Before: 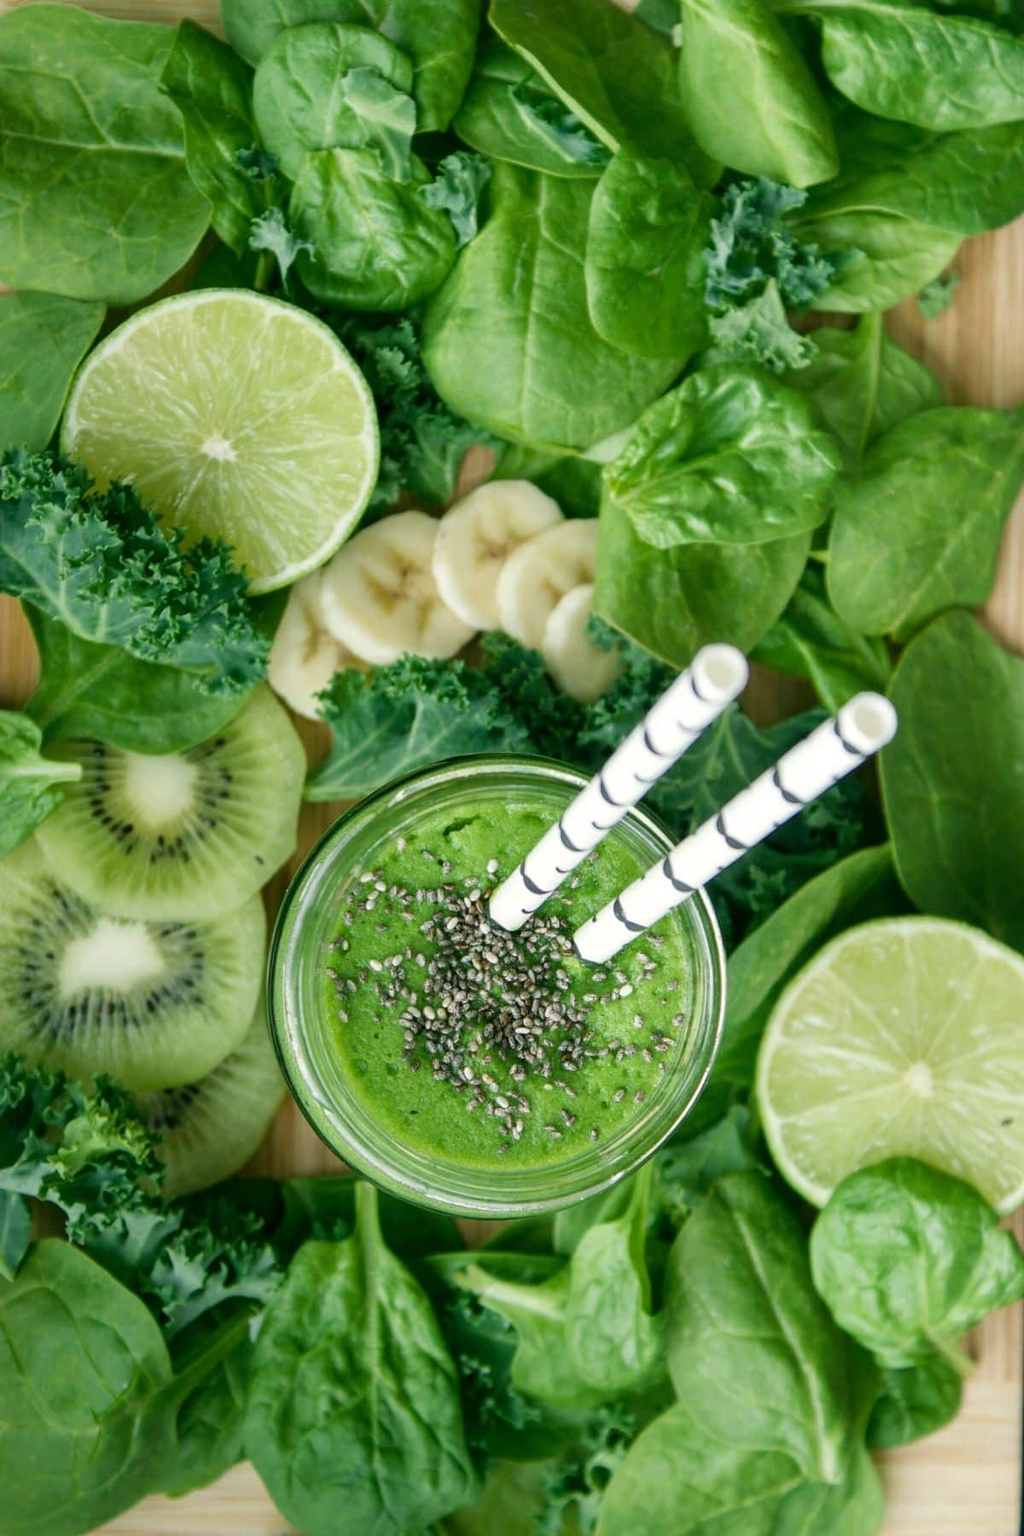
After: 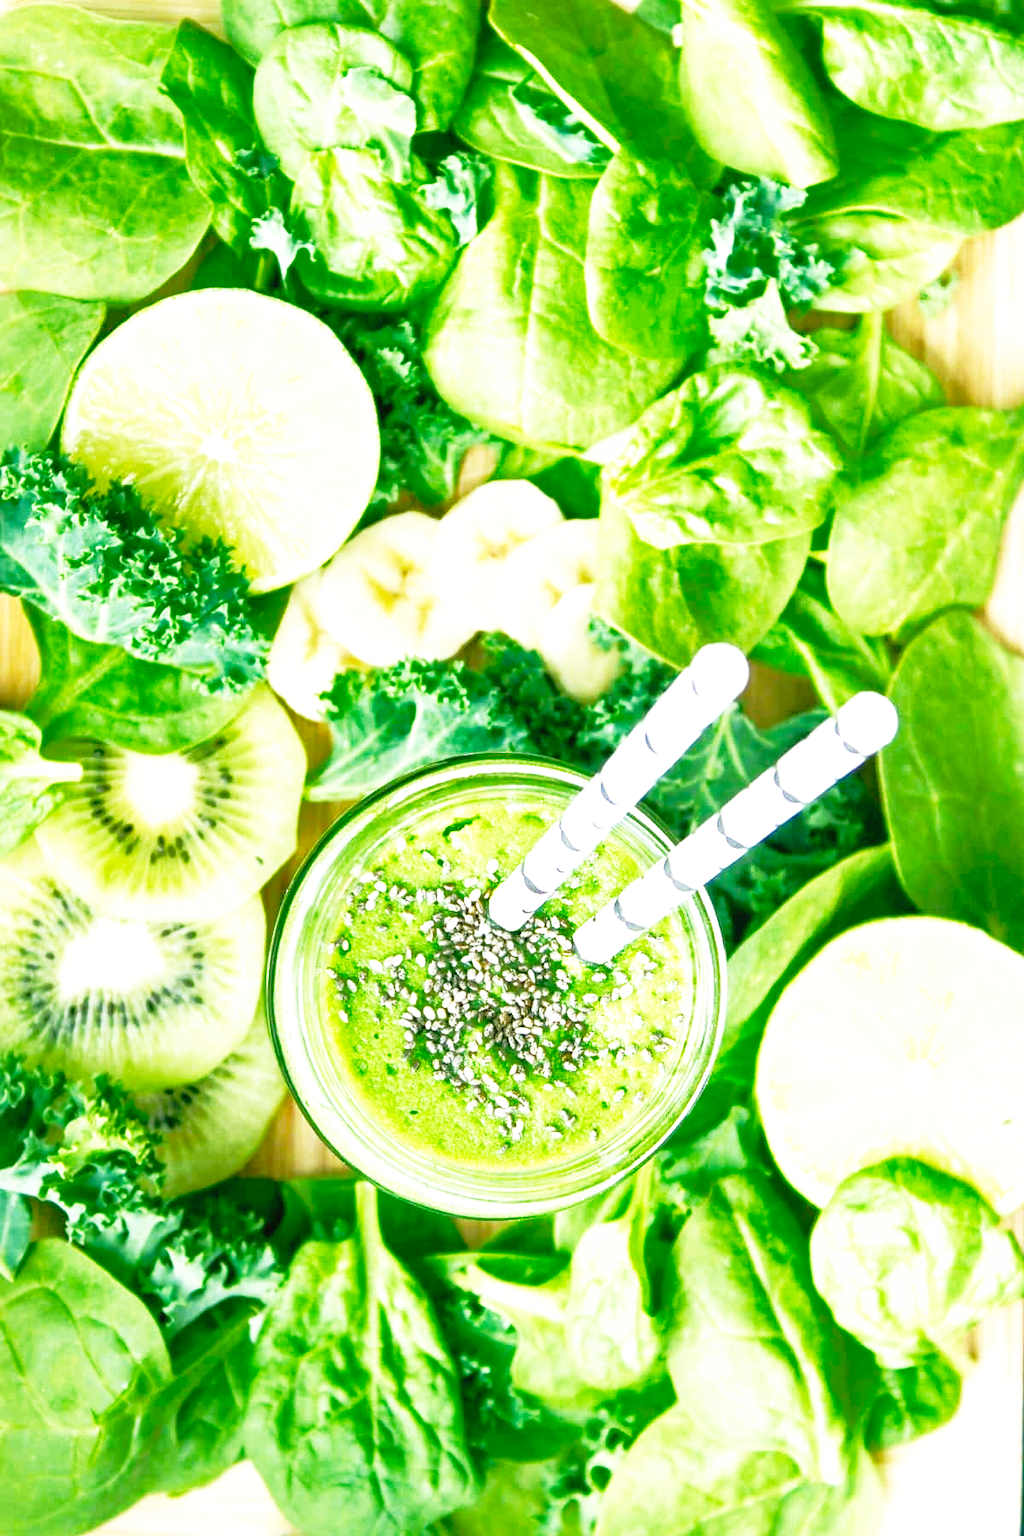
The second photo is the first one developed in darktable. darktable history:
base curve: curves: ch0 [(0, 0) (0.012, 0.01) (0.073, 0.168) (0.31, 0.711) (0.645, 0.957) (1, 1)], preserve colors none
shadows and highlights: on, module defaults
exposure: black level correction 0, exposure 1.172 EV, compensate highlight preservation false
